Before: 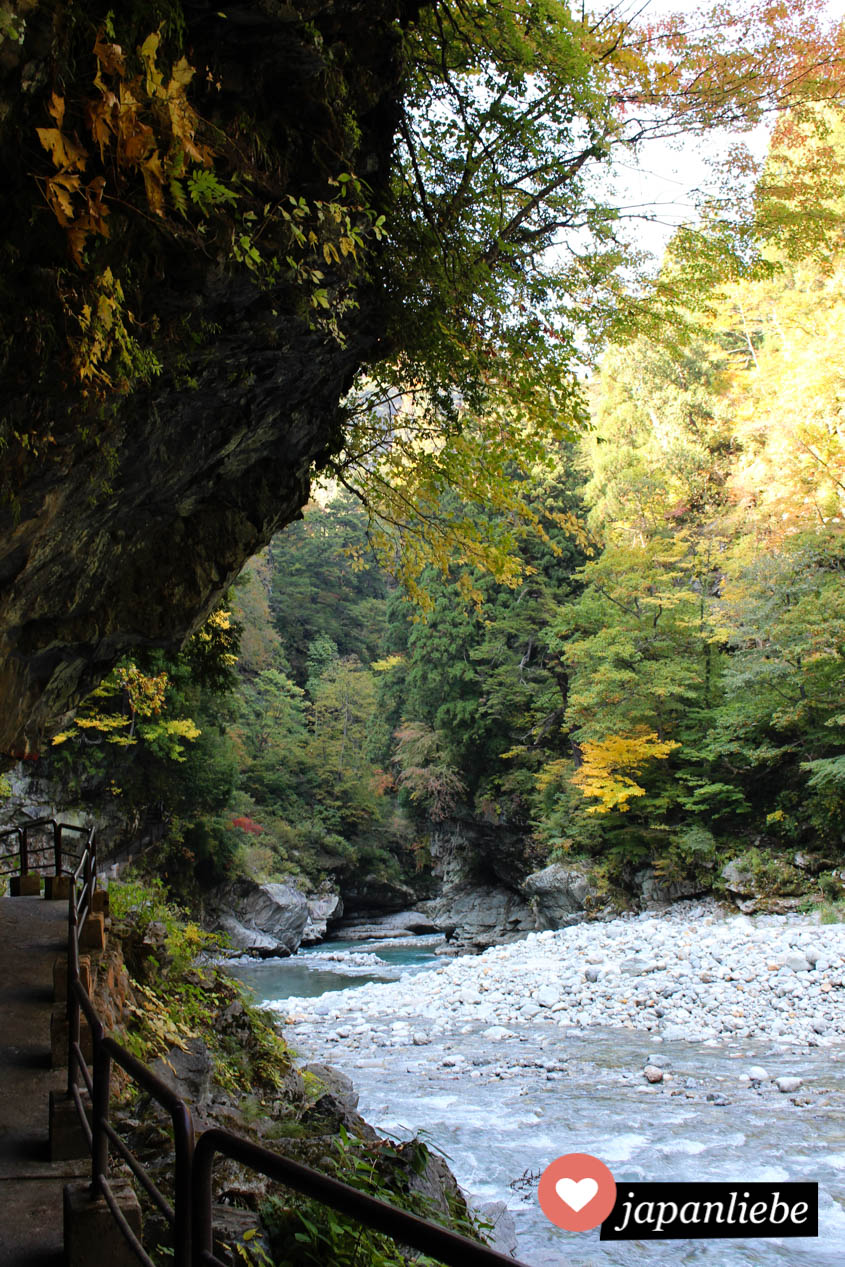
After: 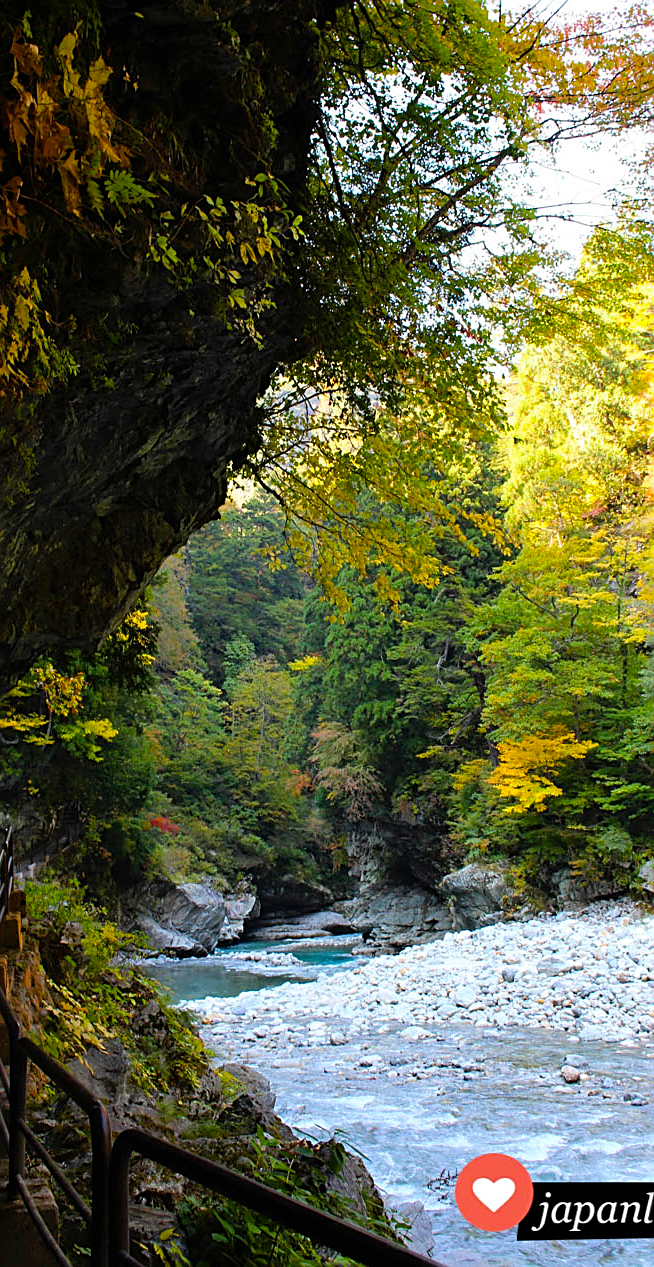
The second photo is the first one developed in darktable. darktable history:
color balance rgb: linear chroma grading › global chroma 15%, perceptual saturation grading › global saturation 30%
crop: left 9.88%, right 12.664%
sharpen: on, module defaults
